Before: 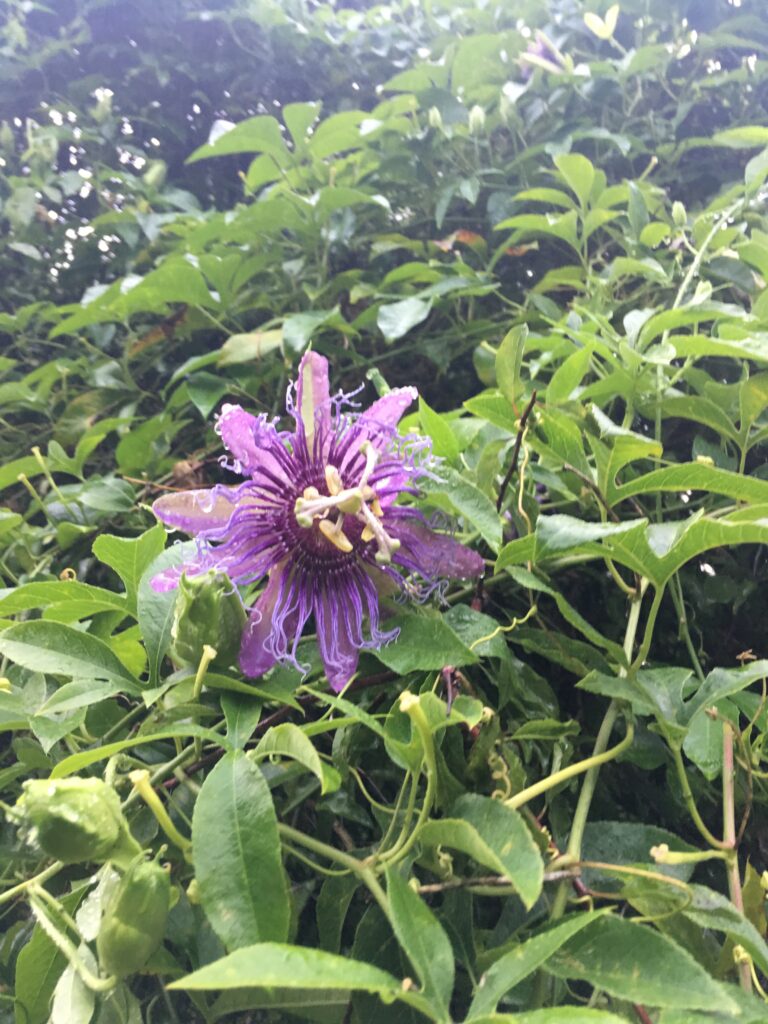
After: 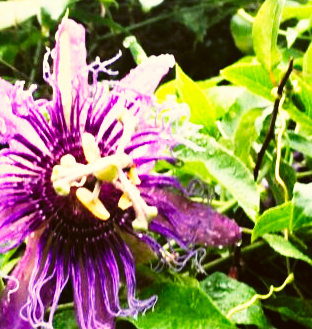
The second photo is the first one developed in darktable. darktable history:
color correction: highlights a* -1.75, highlights b* 10.35, shadows a* 0.377, shadows b* 18.85
crop: left 31.656%, top 32.468%, right 27.682%, bottom 35.337%
tone curve: curves: ch0 [(0, 0) (0.003, 0.001) (0.011, 0.005) (0.025, 0.01) (0.044, 0.016) (0.069, 0.019) (0.1, 0.024) (0.136, 0.03) (0.177, 0.045) (0.224, 0.071) (0.277, 0.122) (0.335, 0.202) (0.399, 0.326) (0.468, 0.471) (0.543, 0.638) (0.623, 0.798) (0.709, 0.913) (0.801, 0.97) (0.898, 0.983) (1, 1)], preserve colors none
